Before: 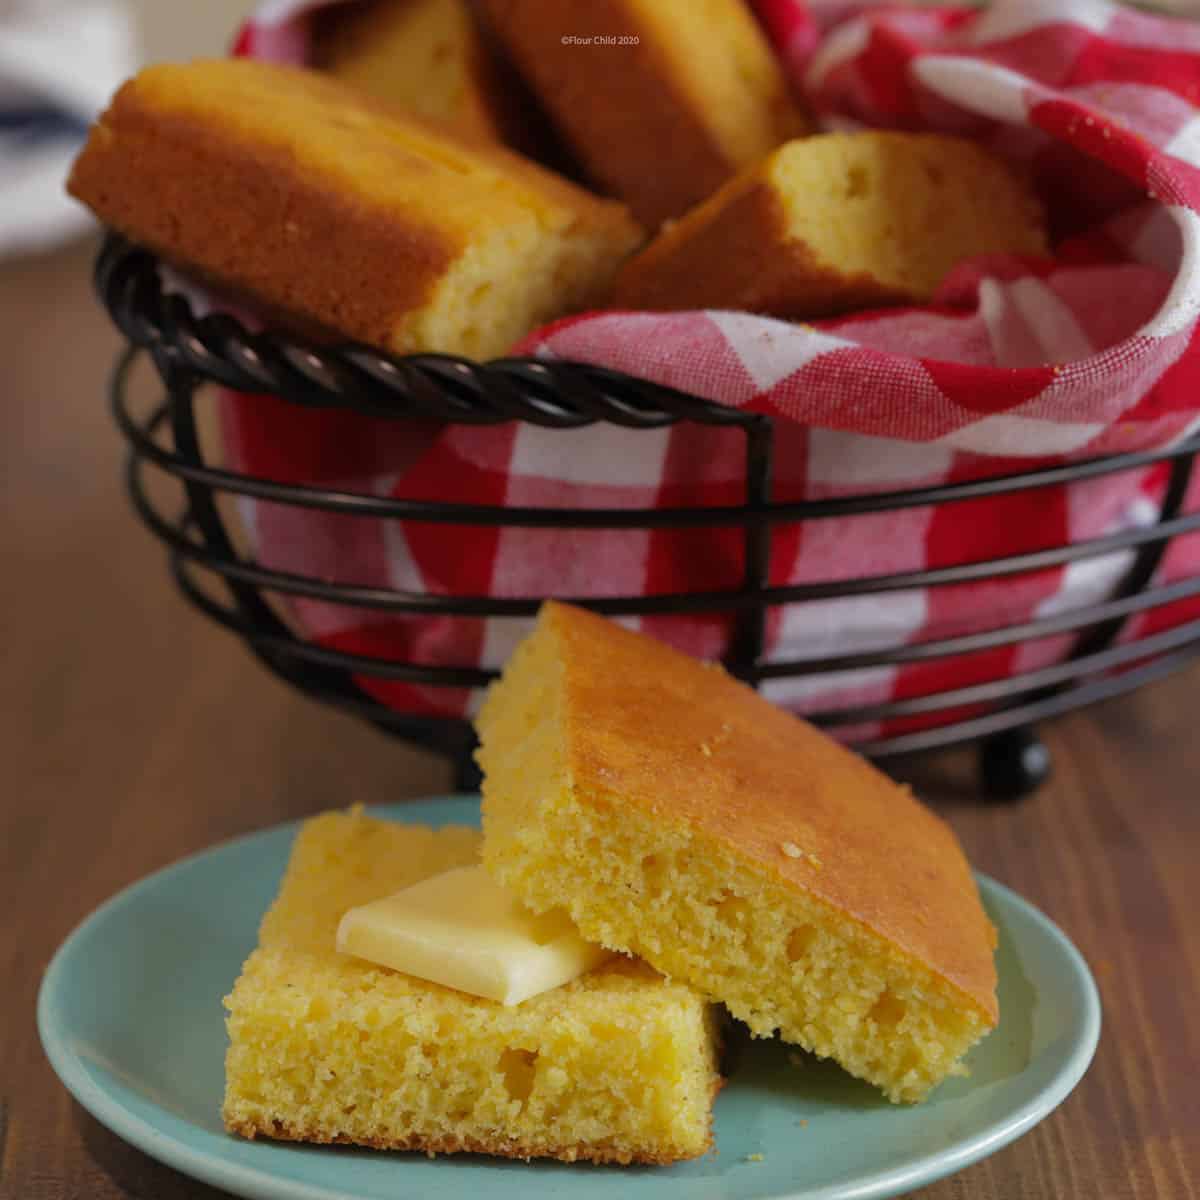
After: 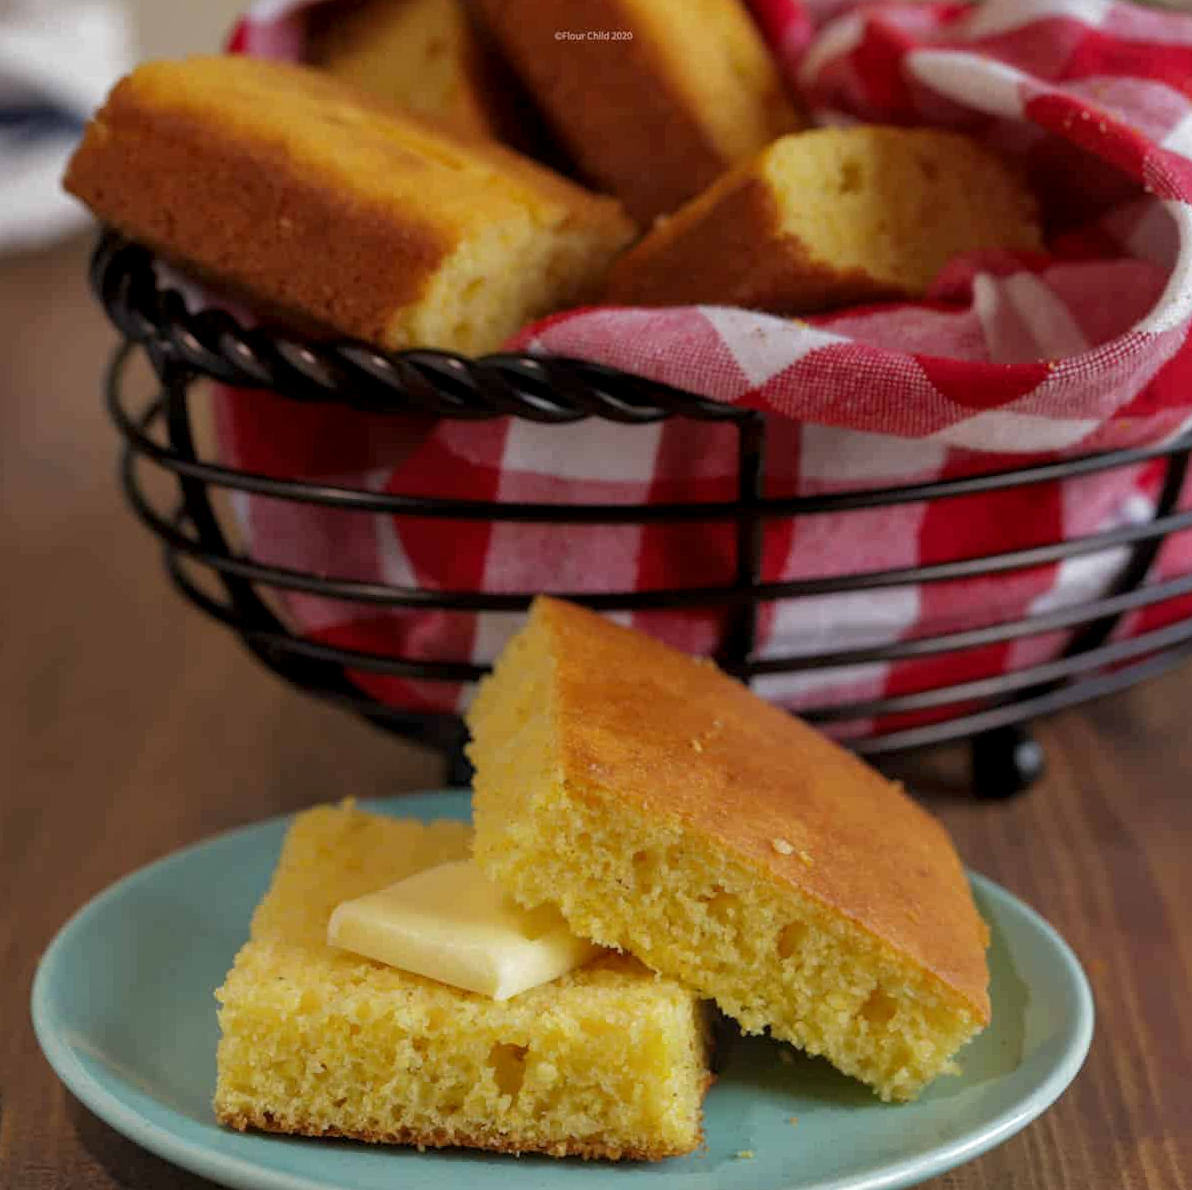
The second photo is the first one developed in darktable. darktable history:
local contrast: on, module defaults
rotate and perspective: rotation 0.192°, lens shift (horizontal) -0.015, crop left 0.005, crop right 0.996, crop top 0.006, crop bottom 0.99
